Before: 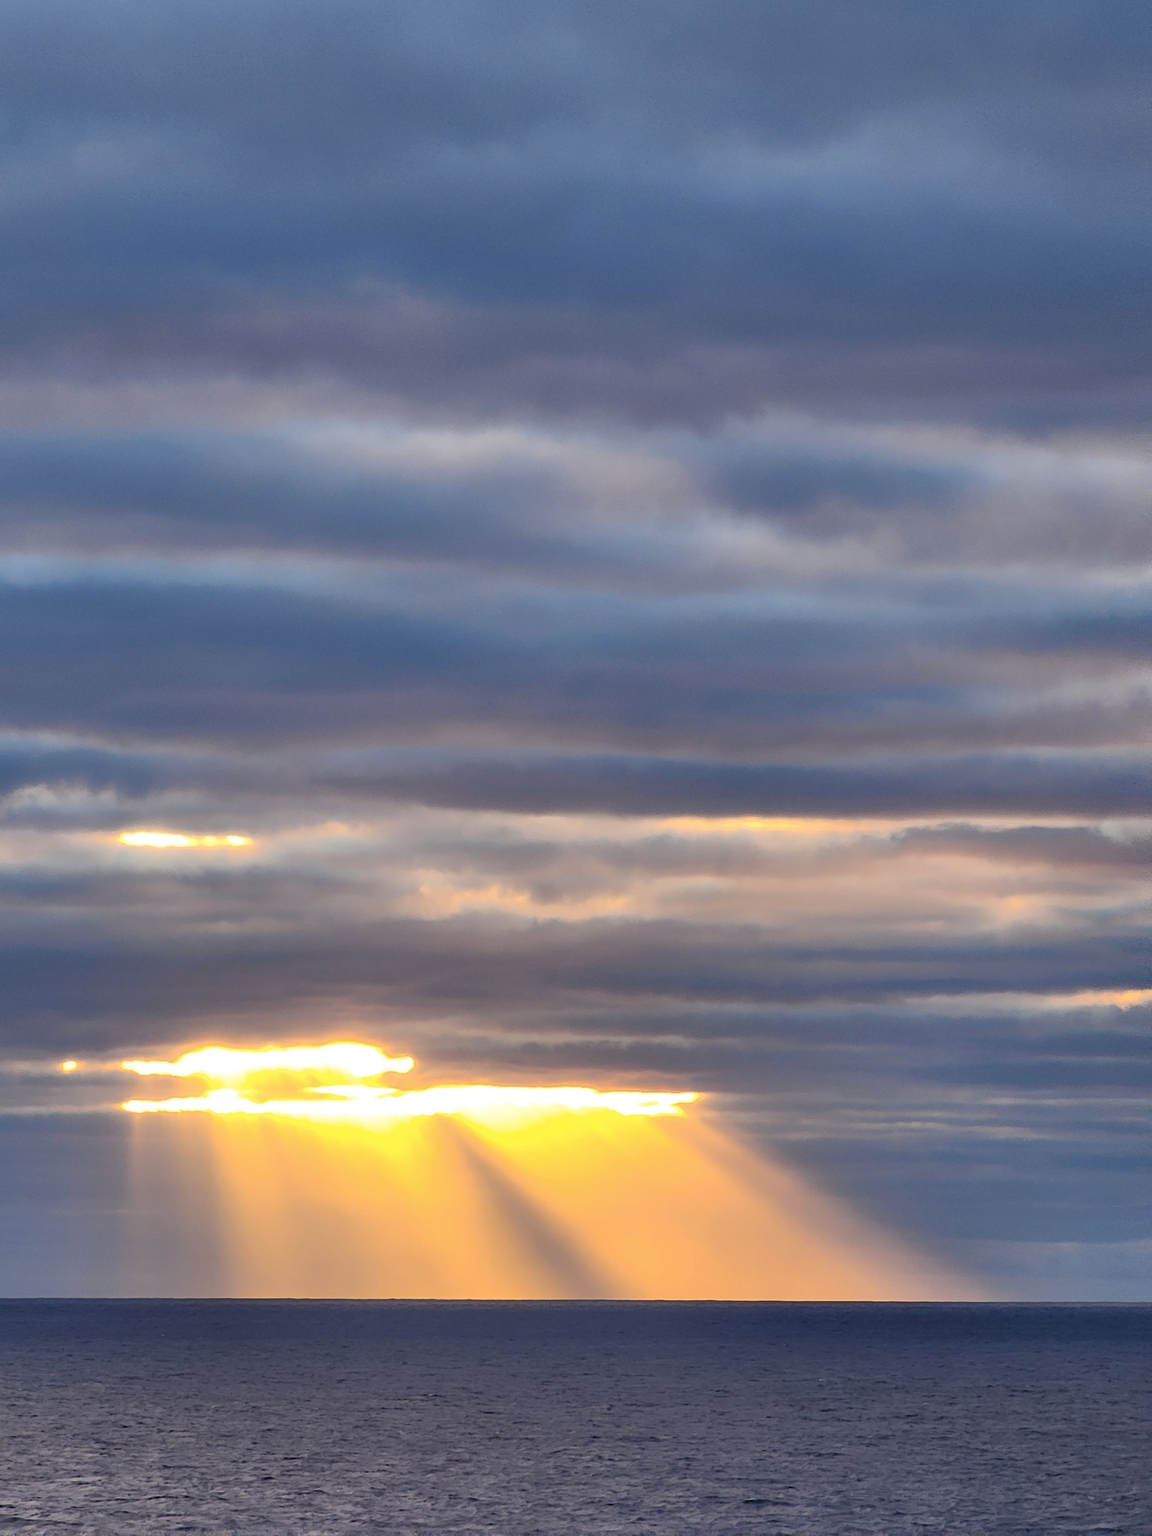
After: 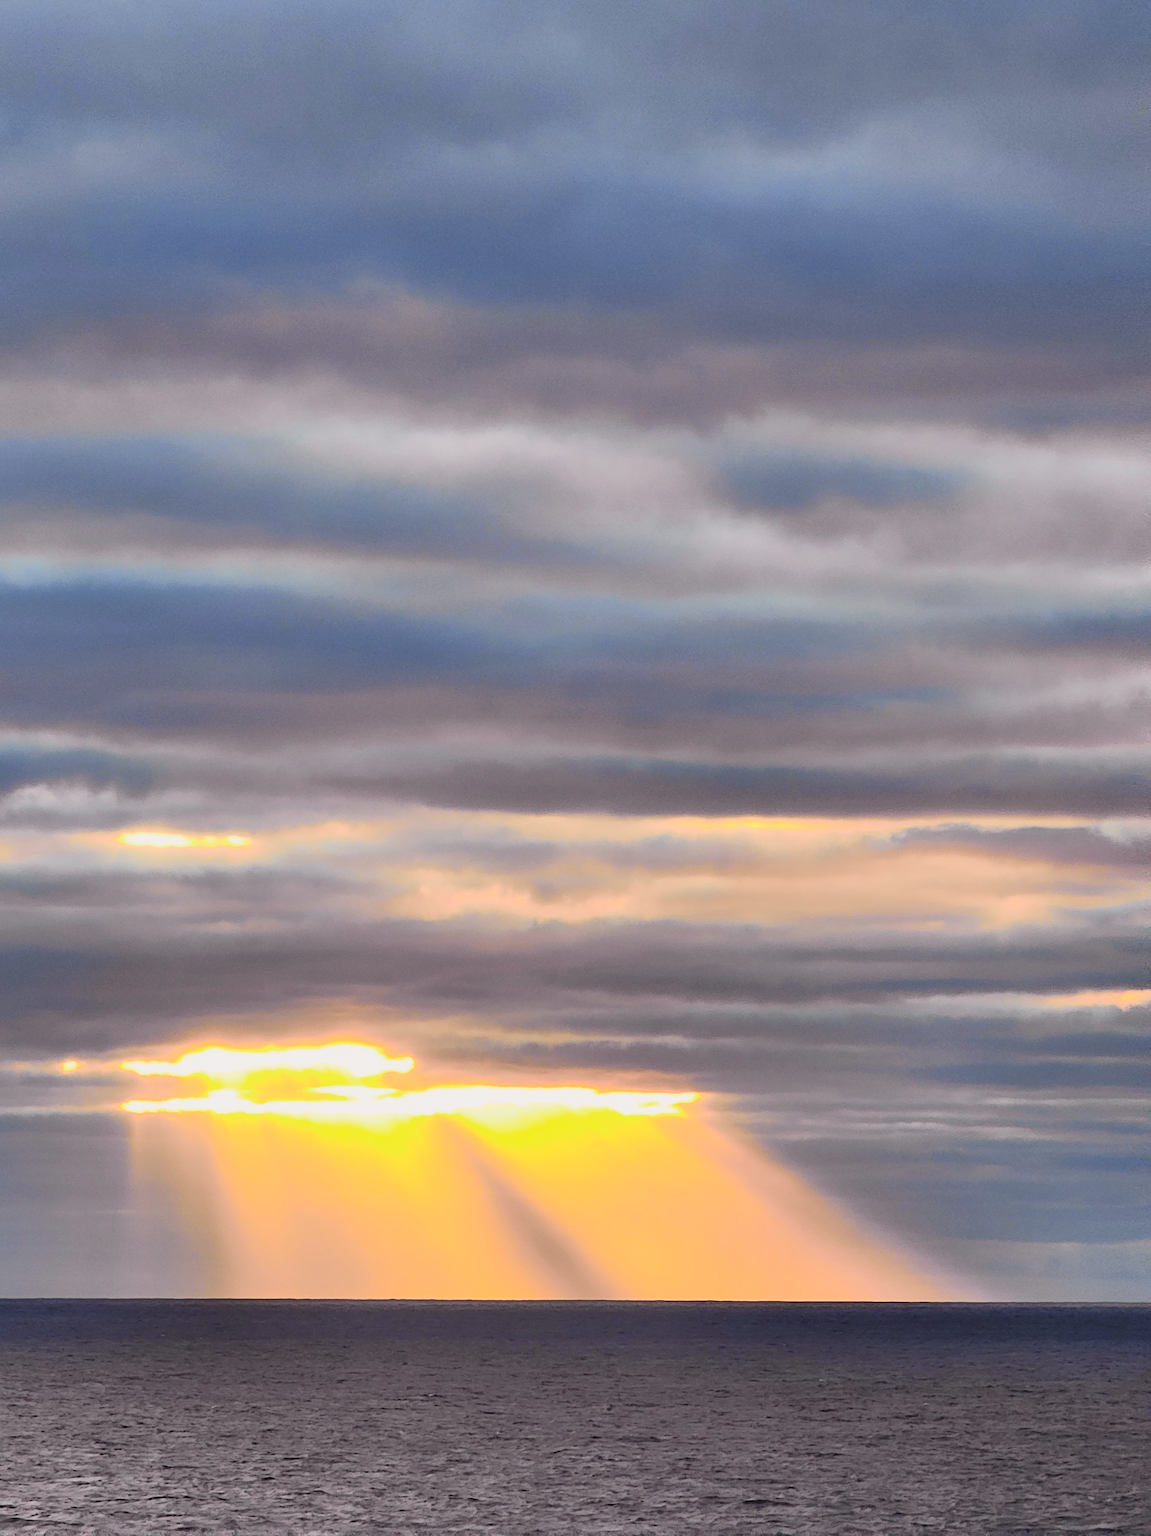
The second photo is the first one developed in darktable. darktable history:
rotate and perspective: crop left 0, crop top 0
tone curve: curves: ch0 [(0, 0.006) (0.184, 0.172) (0.405, 0.46) (0.456, 0.528) (0.634, 0.728) (0.877, 0.89) (0.984, 0.935)]; ch1 [(0, 0) (0.443, 0.43) (0.492, 0.495) (0.566, 0.582) (0.595, 0.606) (0.608, 0.609) (0.65, 0.677) (1, 1)]; ch2 [(0, 0) (0.33, 0.301) (0.421, 0.443) (0.447, 0.489) (0.492, 0.495) (0.537, 0.583) (0.586, 0.591) (0.663, 0.686) (1, 1)], color space Lab, independent channels, preserve colors none
